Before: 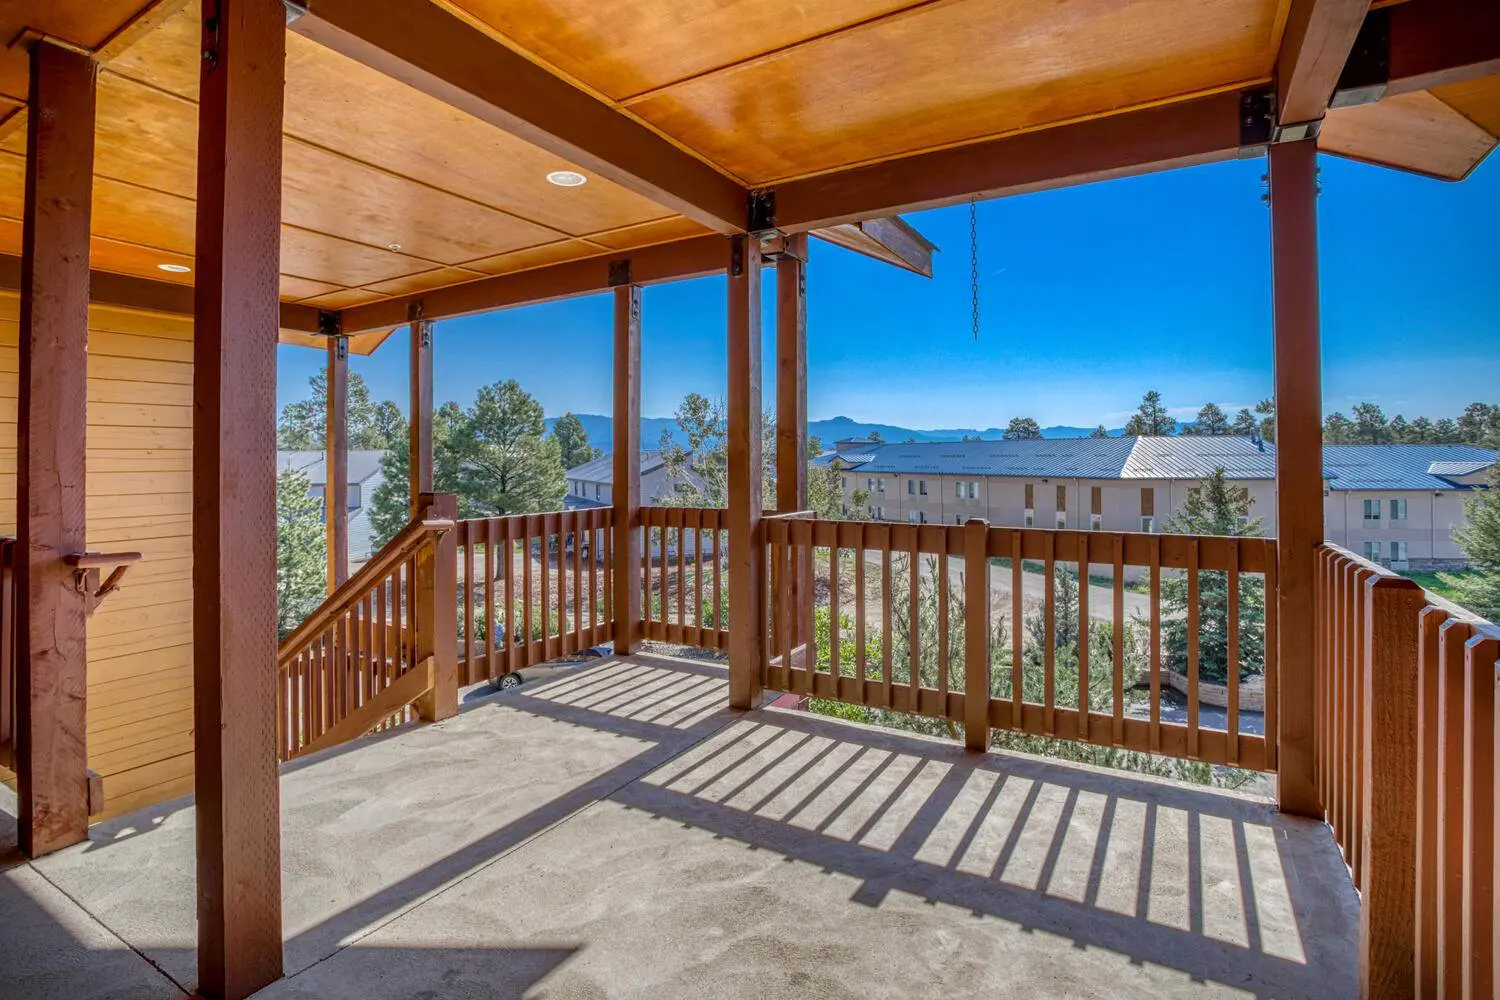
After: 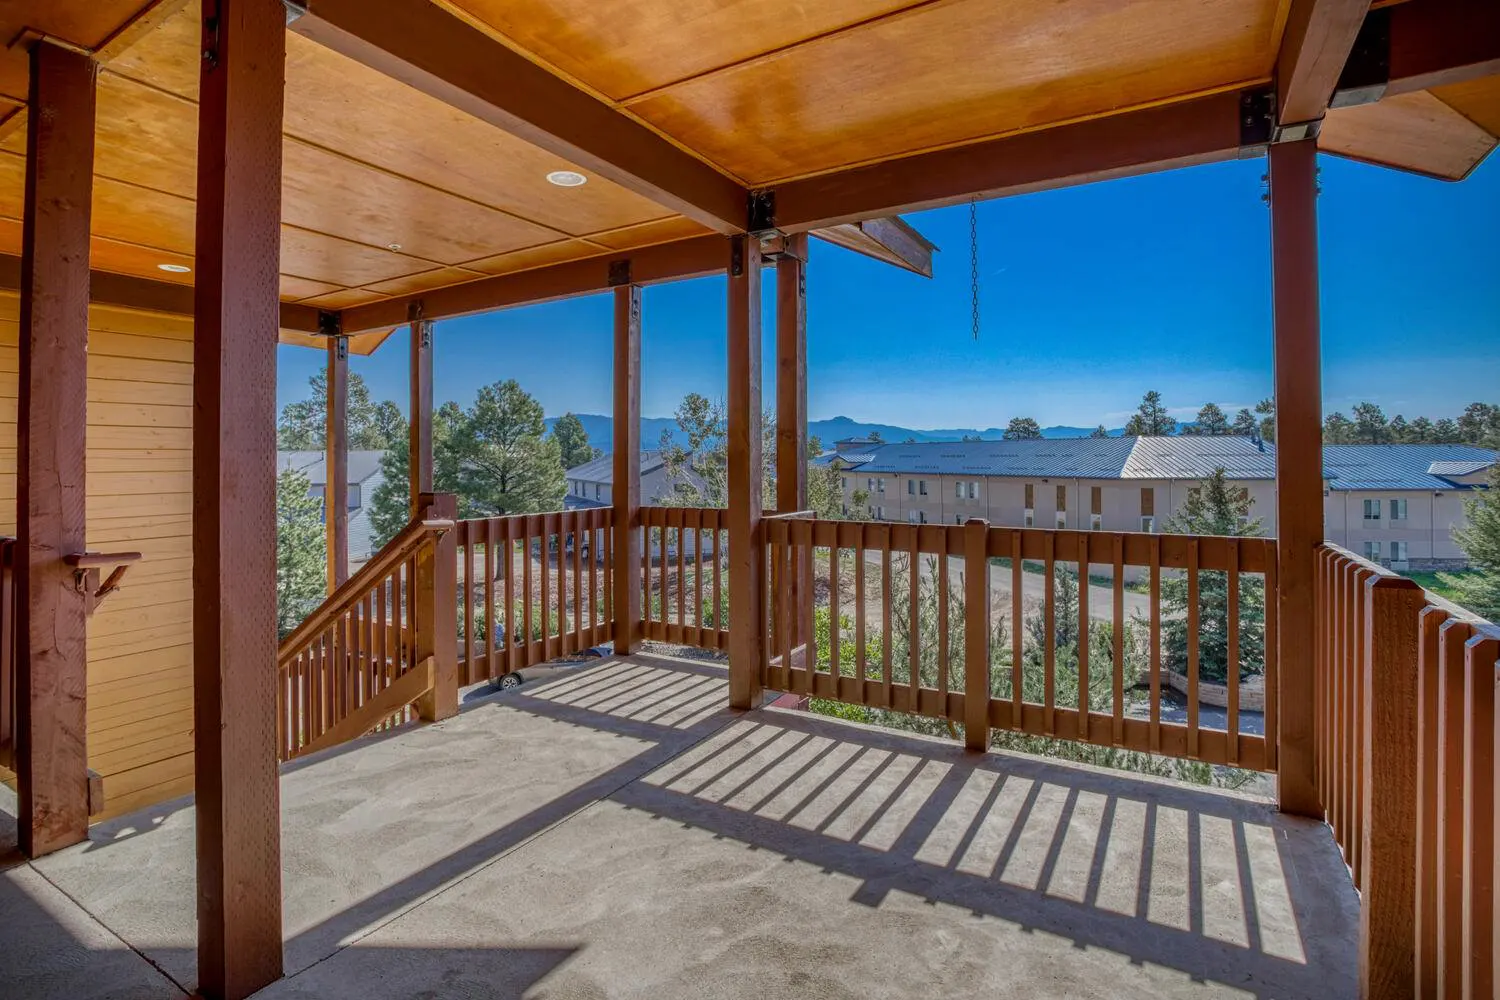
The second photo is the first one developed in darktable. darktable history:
exposure: exposure -0.372 EV, compensate exposure bias true, compensate highlight preservation false
